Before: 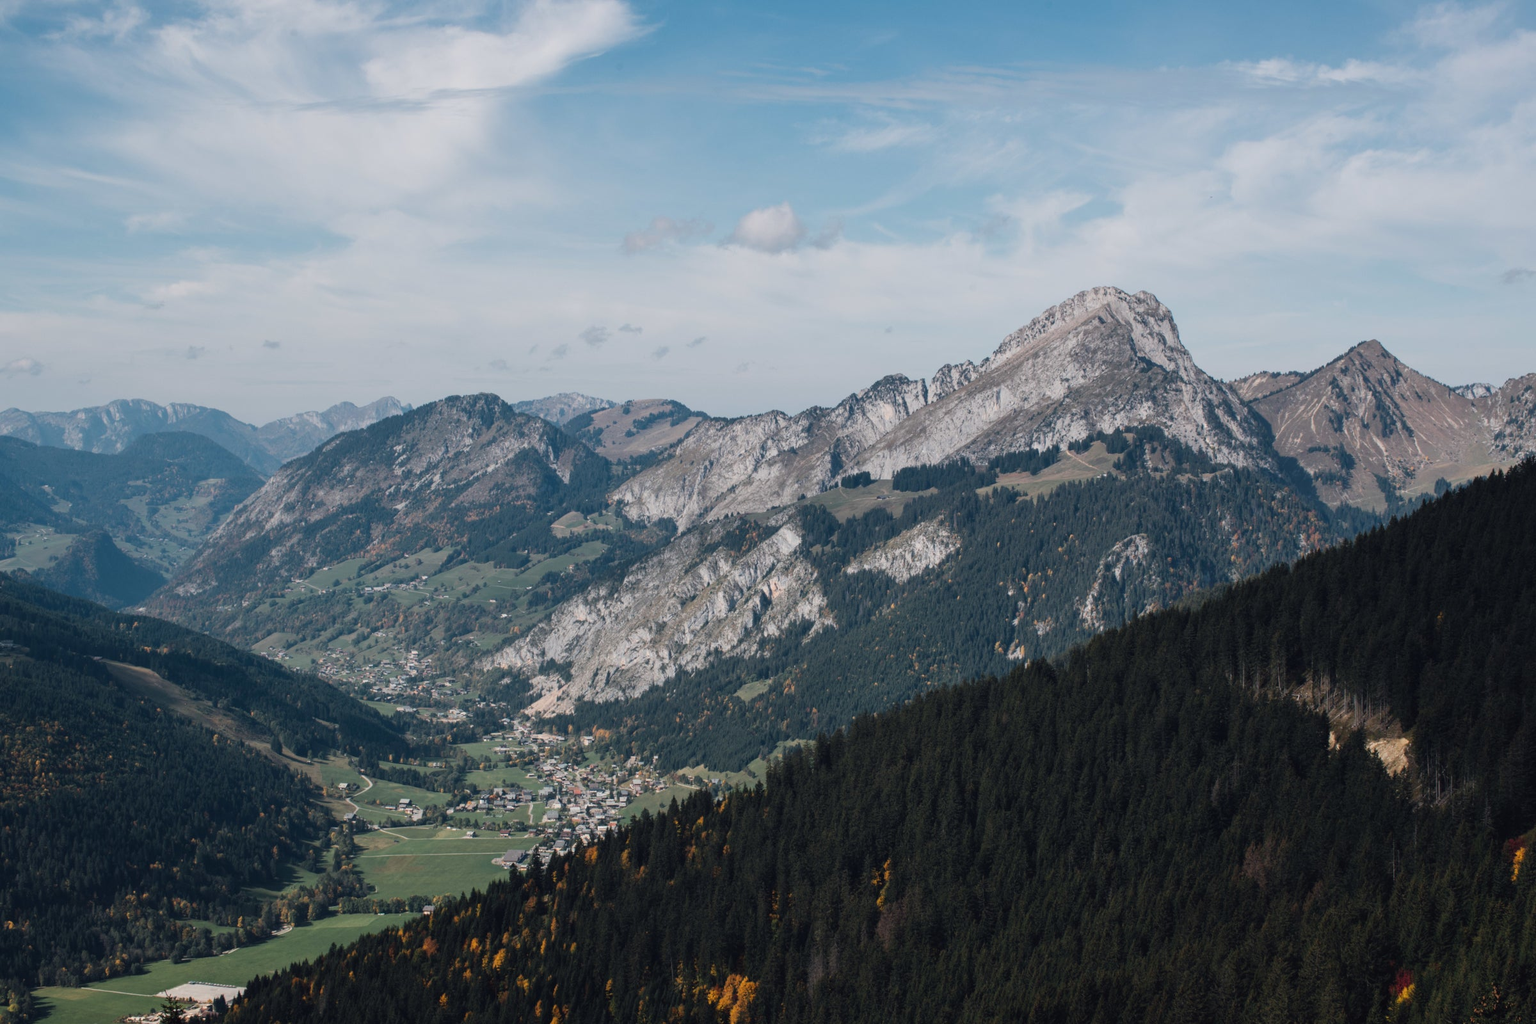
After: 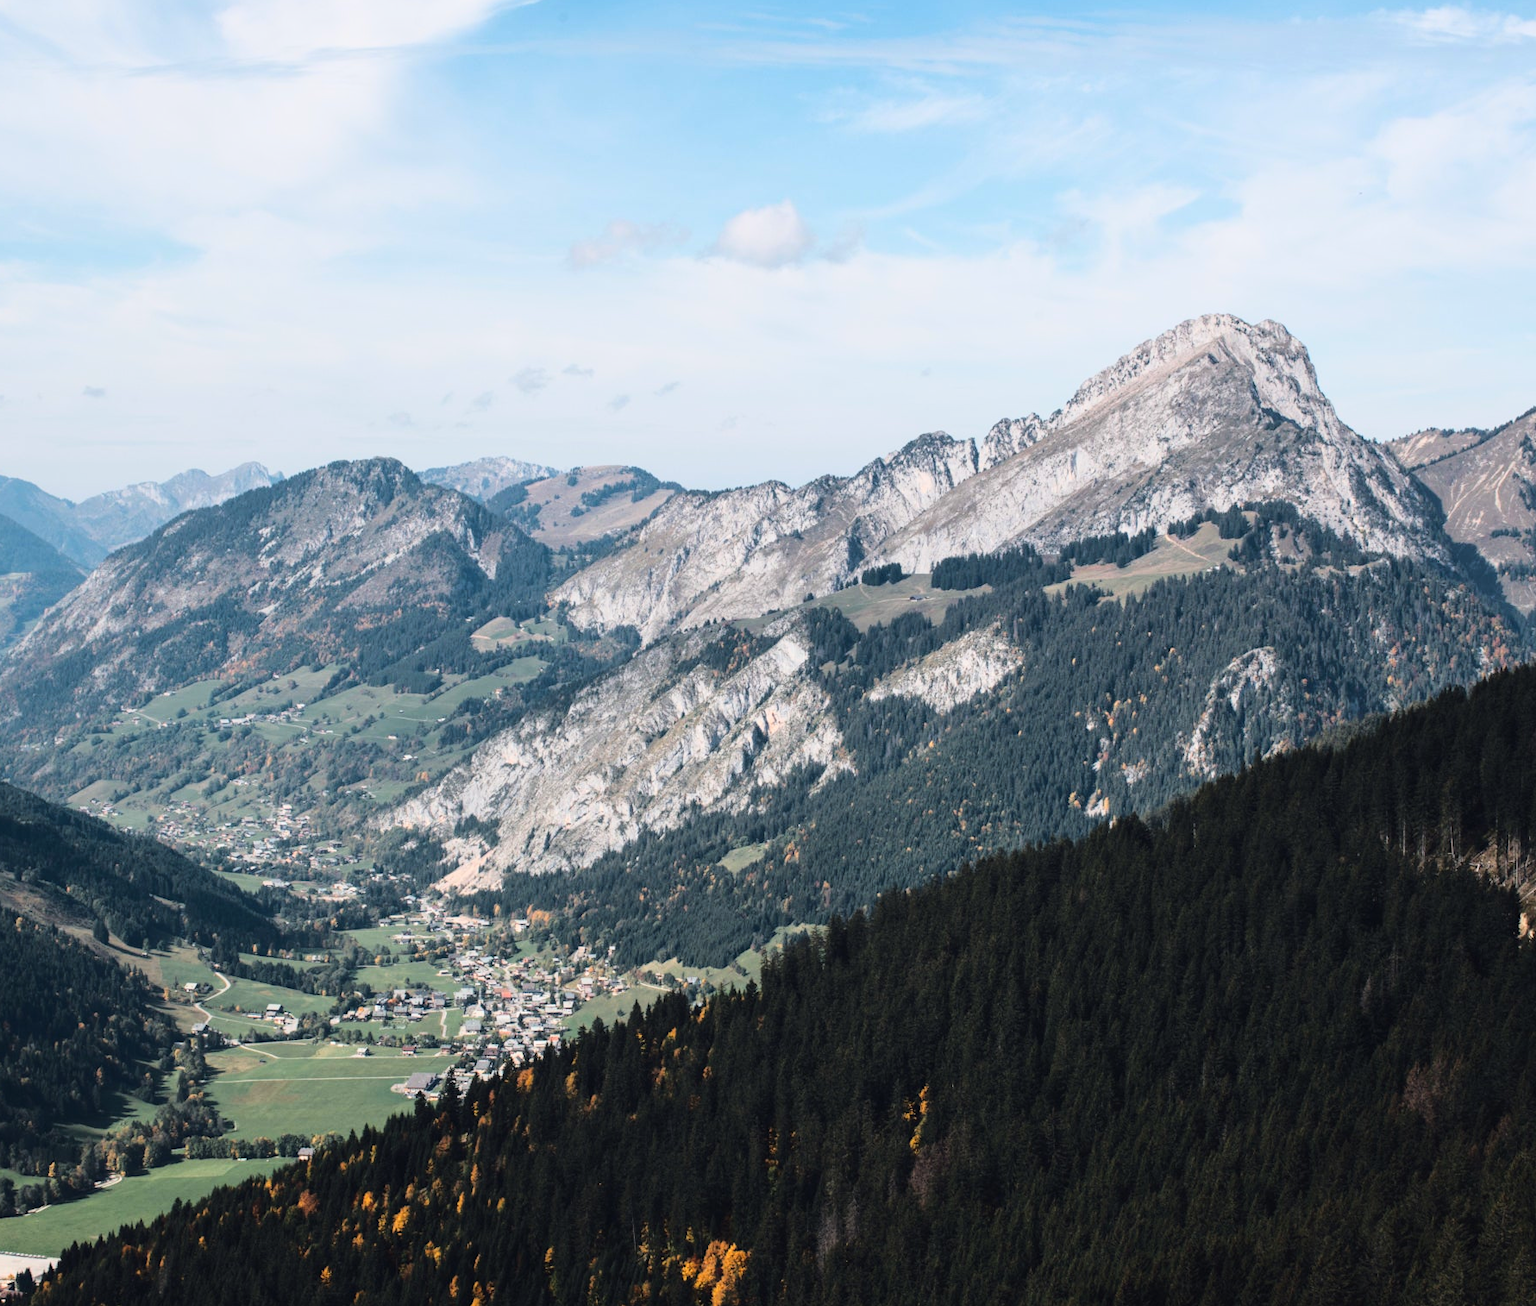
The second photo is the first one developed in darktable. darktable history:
base curve: curves: ch0 [(0, 0) (0.028, 0.03) (0.121, 0.232) (0.46, 0.748) (0.859, 0.968) (1, 1)]
crop and rotate: left 13.15%, top 5.251%, right 12.609%
